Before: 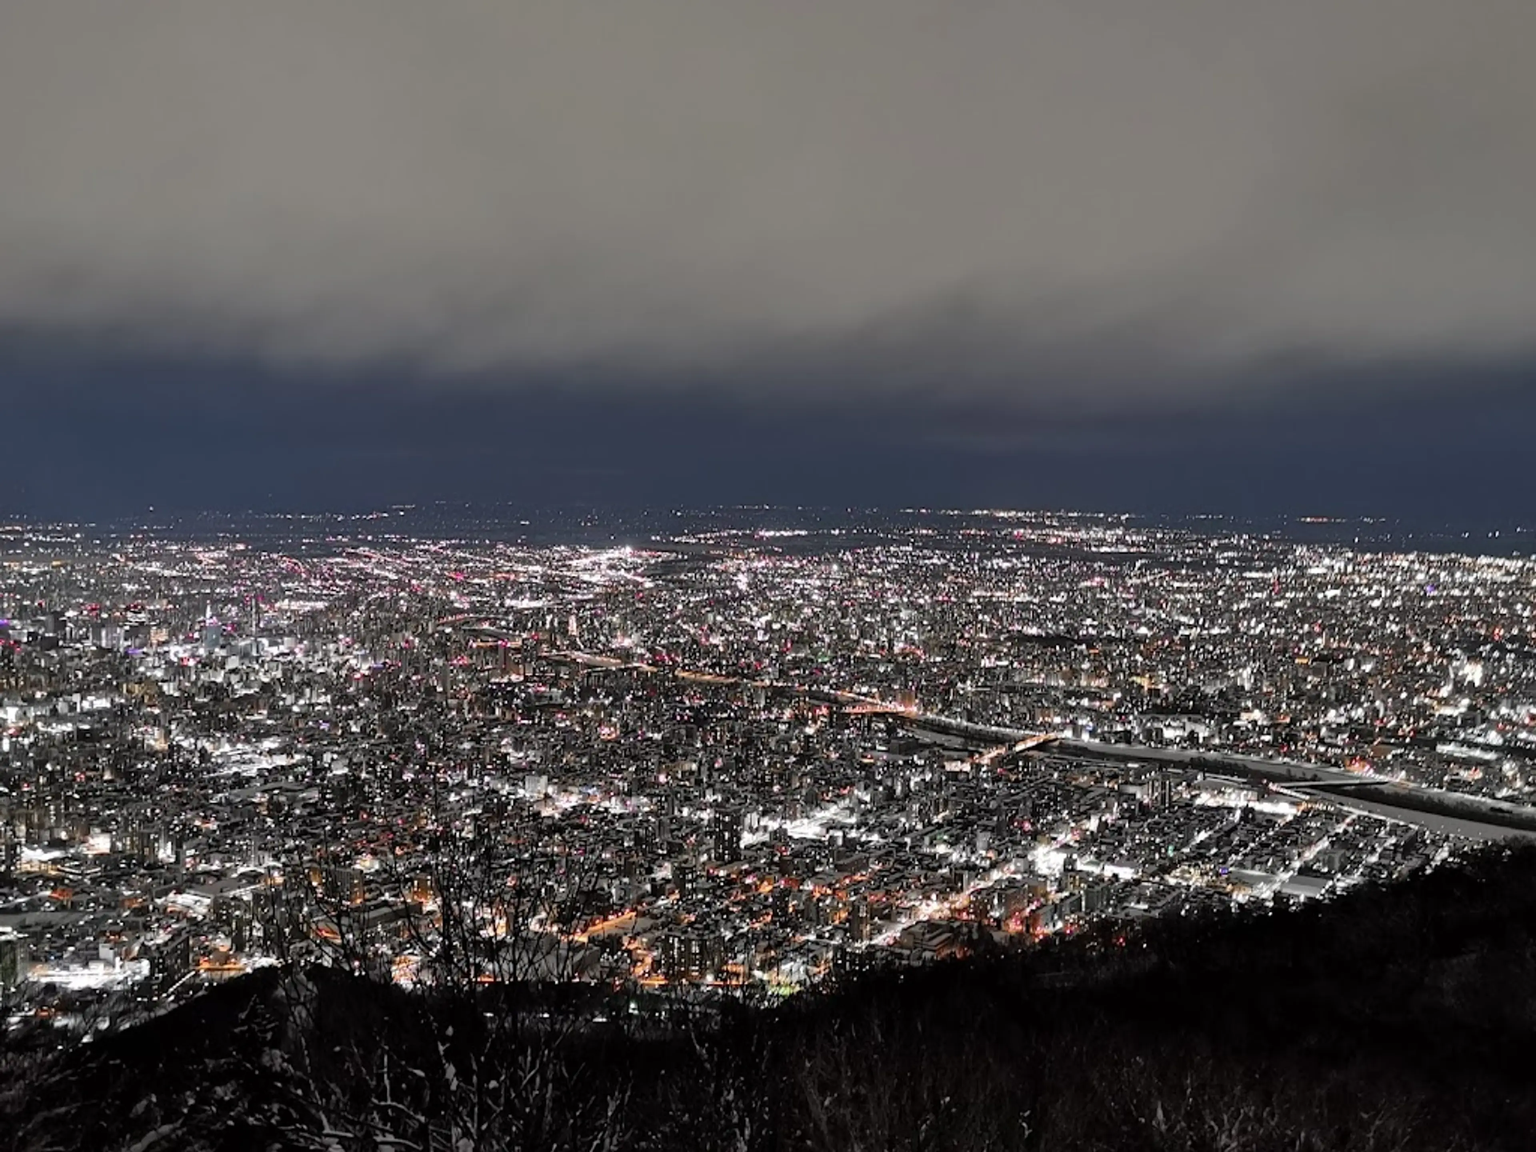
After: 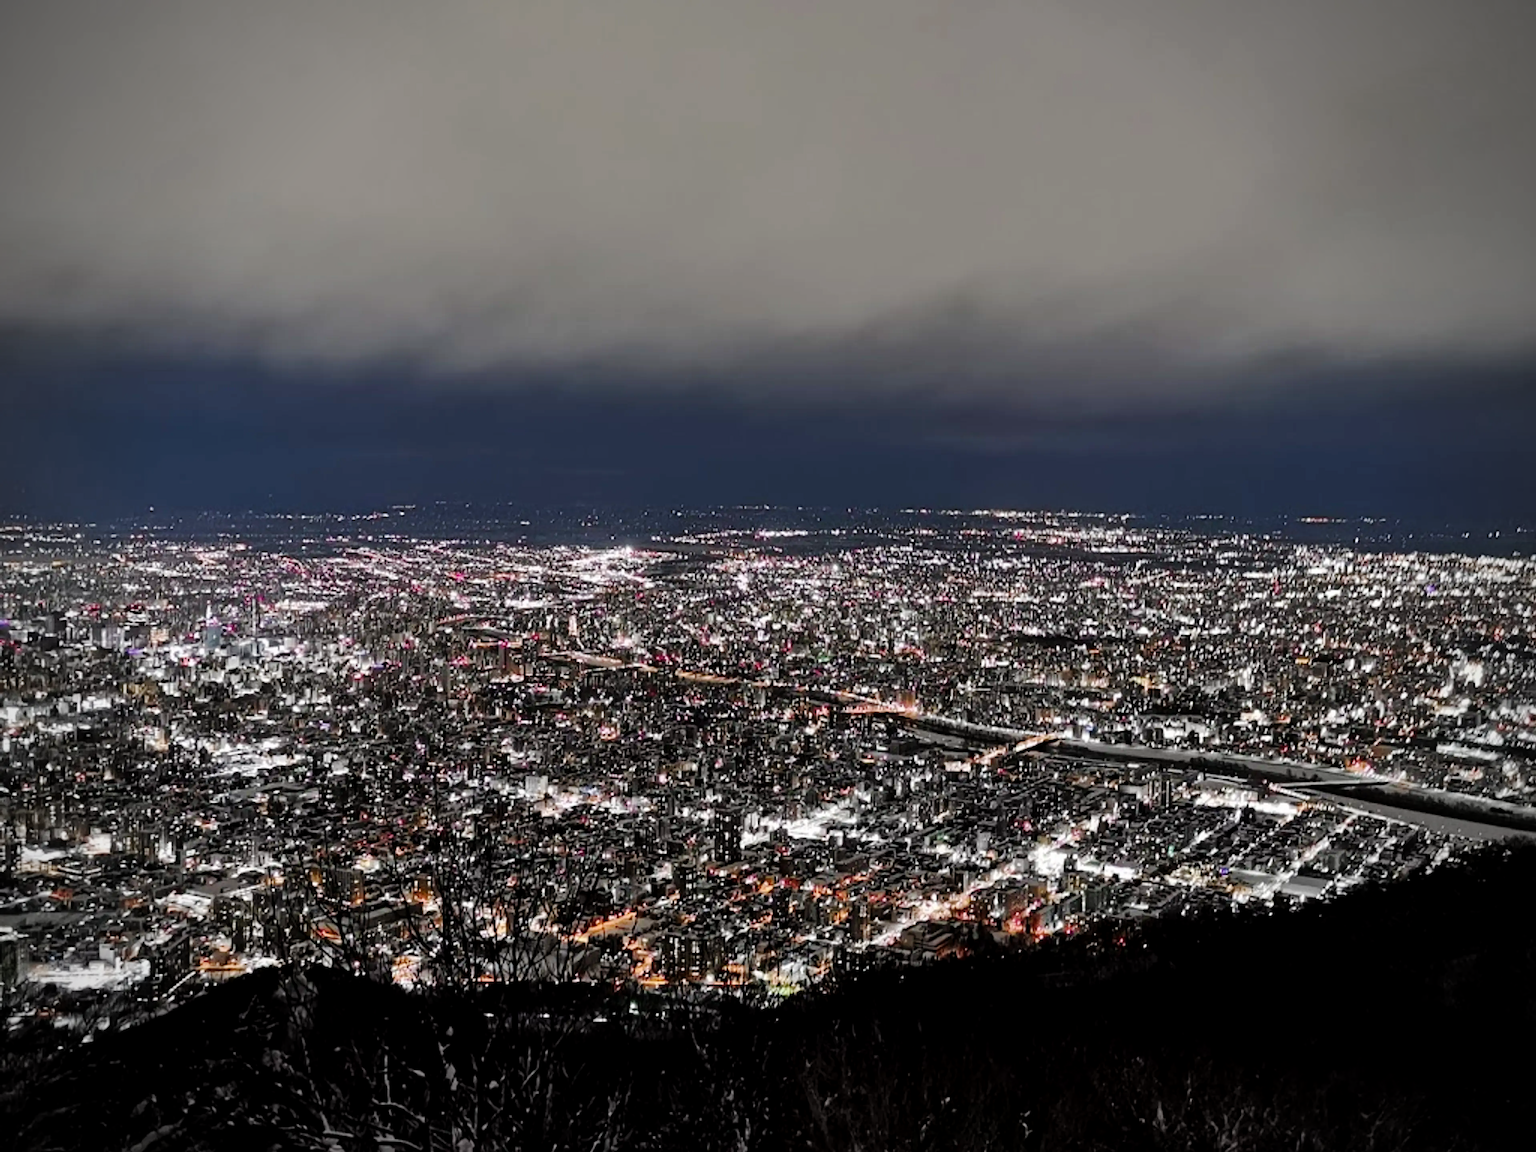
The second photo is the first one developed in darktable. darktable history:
tone curve: curves: ch0 [(0.029, 0) (0.134, 0.063) (0.249, 0.198) (0.378, 0.365) (0.499, 0.529) (1, 1)], preserve colors none
vignetting: brightness -0.617, saturation -0.683, unbound false
